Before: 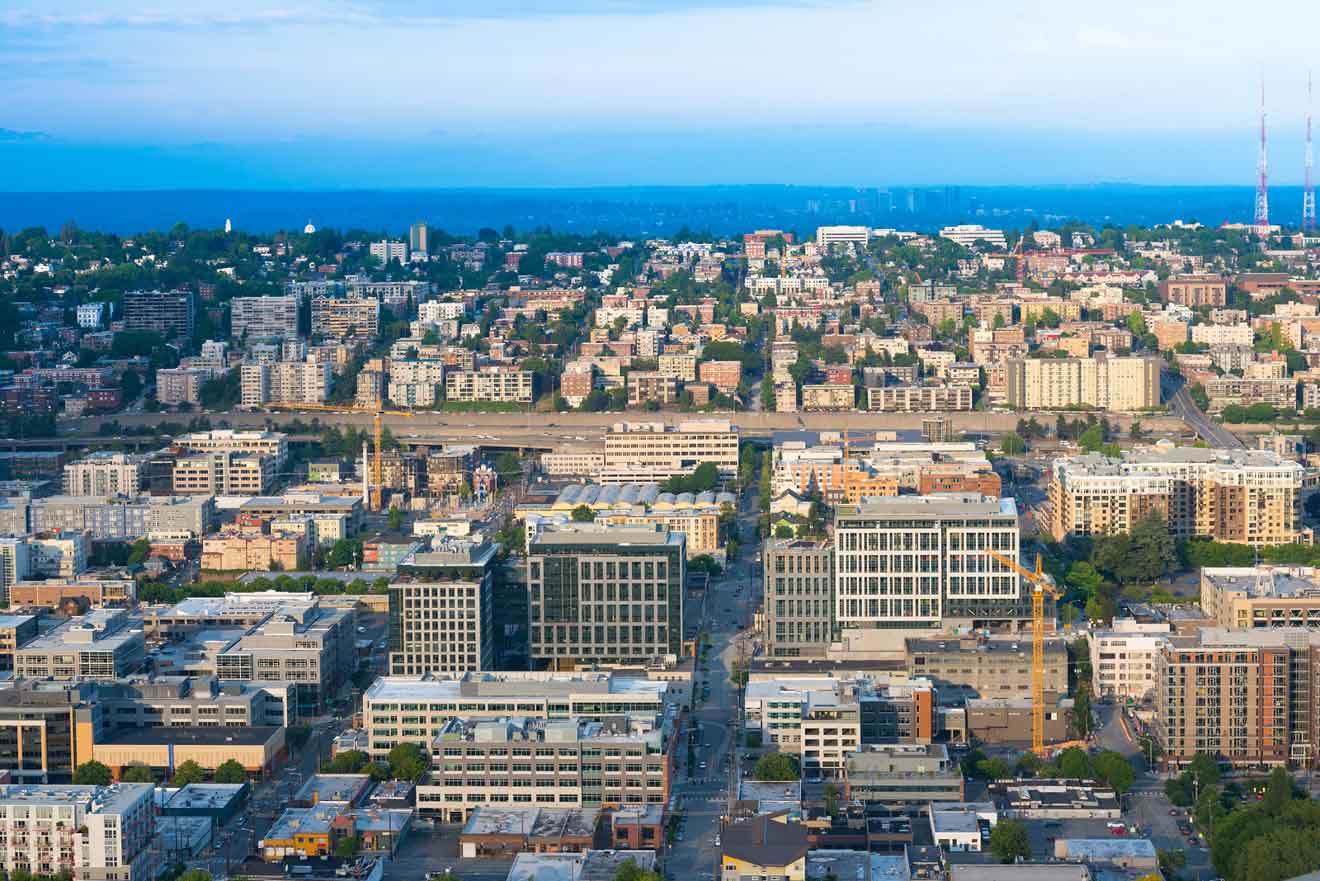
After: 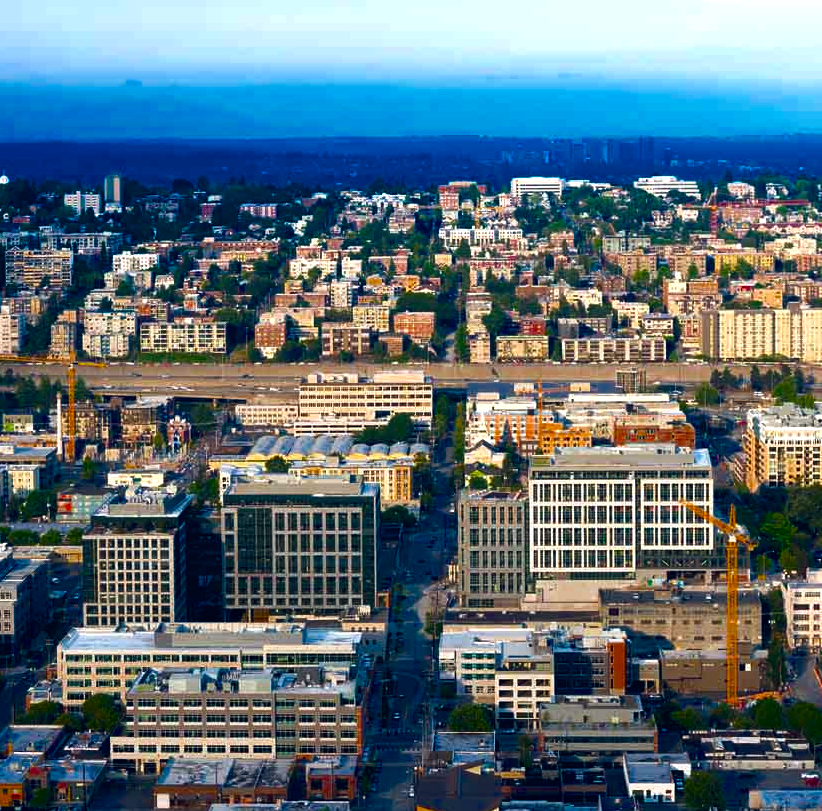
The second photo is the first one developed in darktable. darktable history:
contrast brightness saturation: brightness -0.196, saturation 0.077
color balance rgb: global offset › chroma 0.154%, global offset › hue 253.55°, perceptual saturation grading › global saturation 30.561%, global vibrance 9.193%, contrast 14.719%, saturation formula JzAzBz (2021)
crop and rotate: left 23.333%, top 5.636%, right 14.363%, bottom 2.287%
